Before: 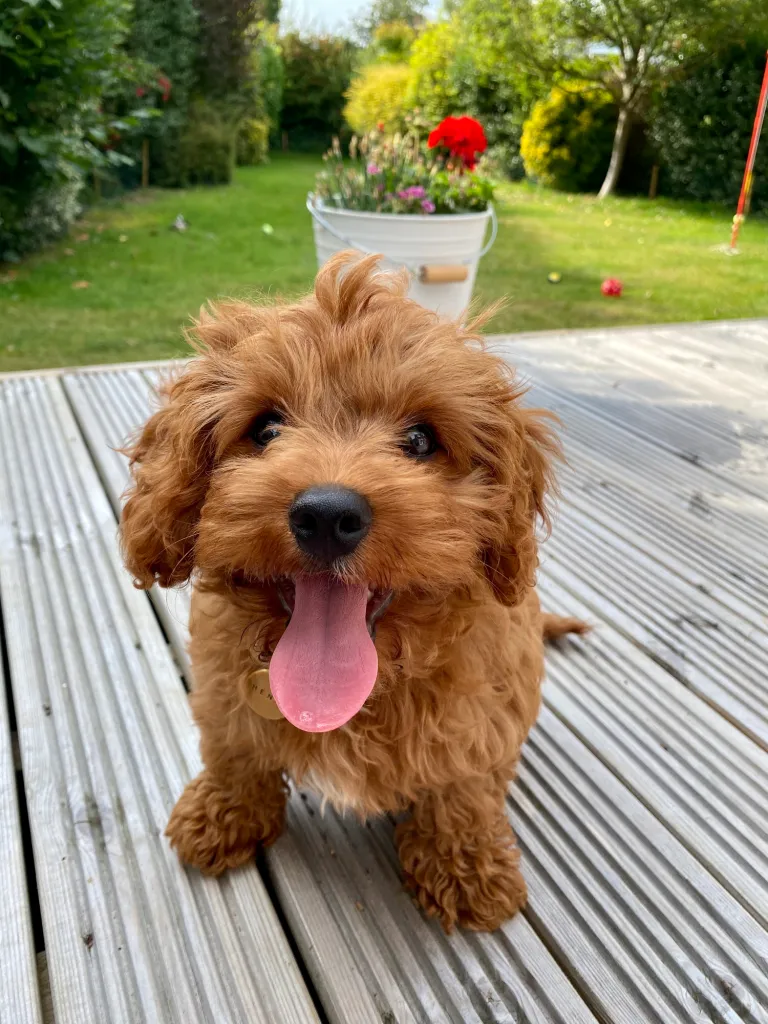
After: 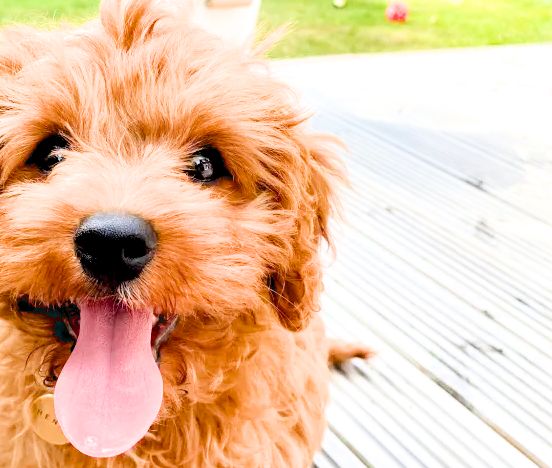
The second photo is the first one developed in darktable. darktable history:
tone equalizer: edges refinement/feathering 500, mask exposure compensation -1.57 EV, preserve details no
crop and rotate: left 28.087%, top 26.92%, bottom 27.312%
exposure: black level correction 0.006, exposure 2.076 EV, compensate highlight preservation false
filmic rgb: black relative exposure -5.02 EV, white relative exposure 3.99 EV, hardness 2.9, contrast 1.195
